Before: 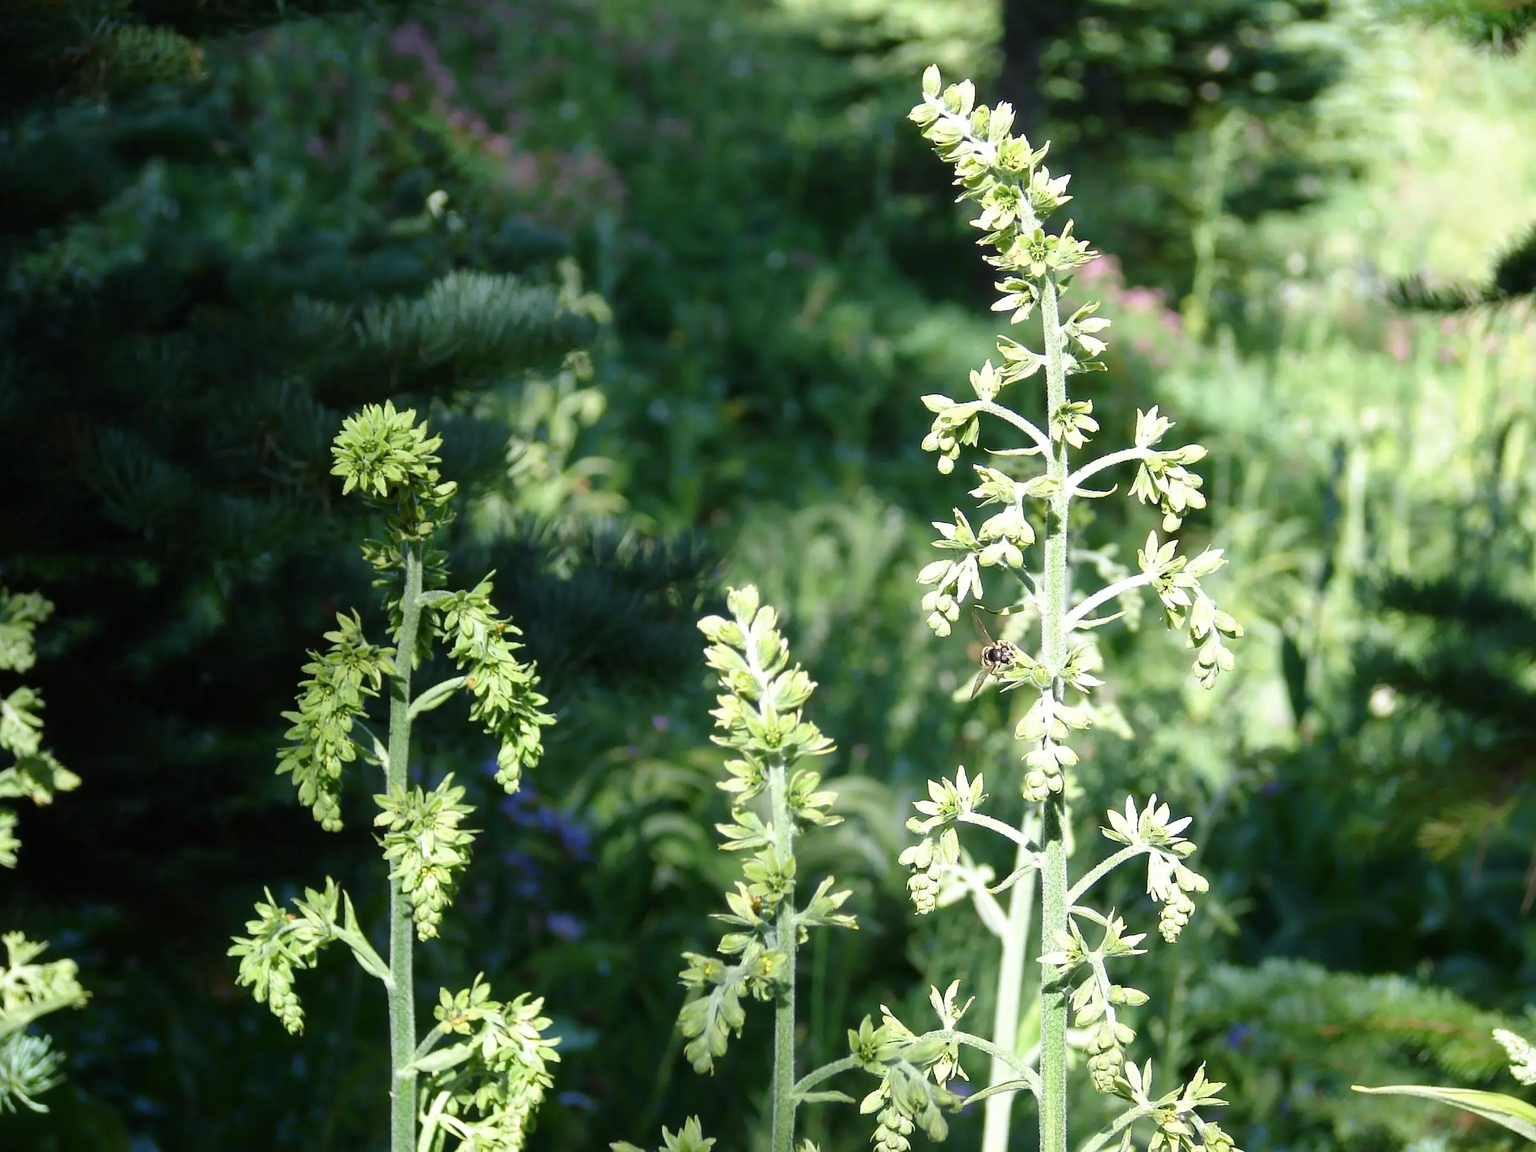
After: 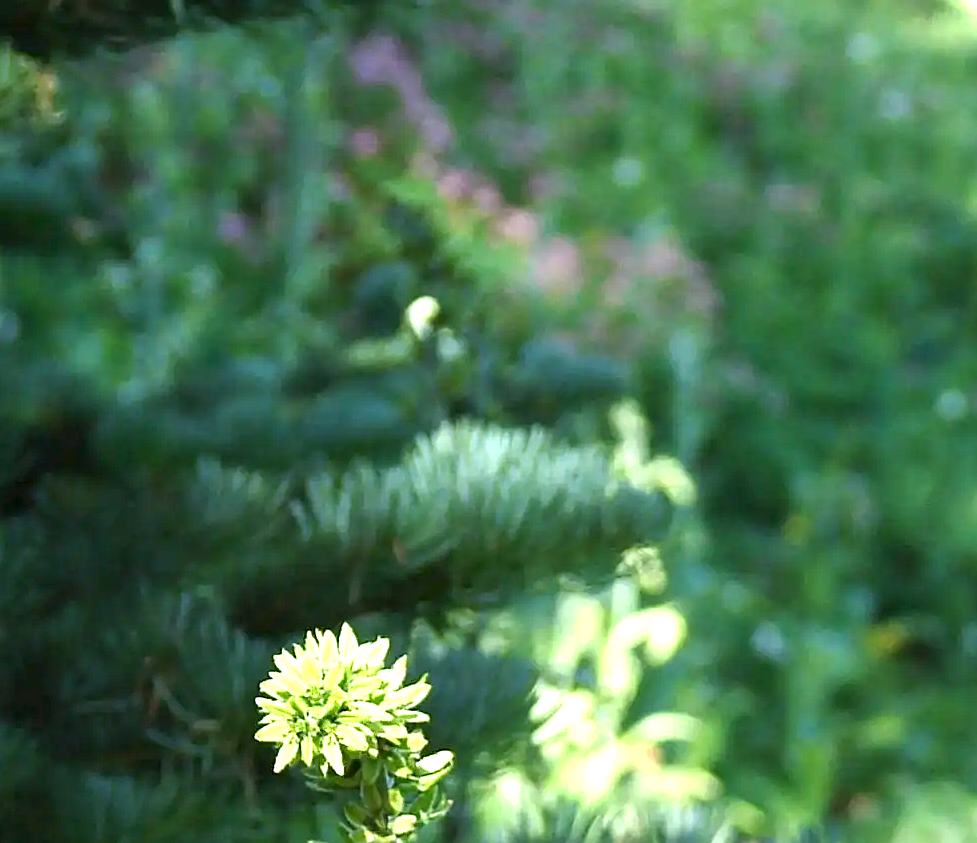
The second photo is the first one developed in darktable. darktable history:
crop and rotate: left 10.89%, top 0.063%, right 48.373%, bottom 53.079%
sharpen: on, module defaults
exposure: black level correction 0.001, exposure 1.717 EV, compensate highlight preservation false
